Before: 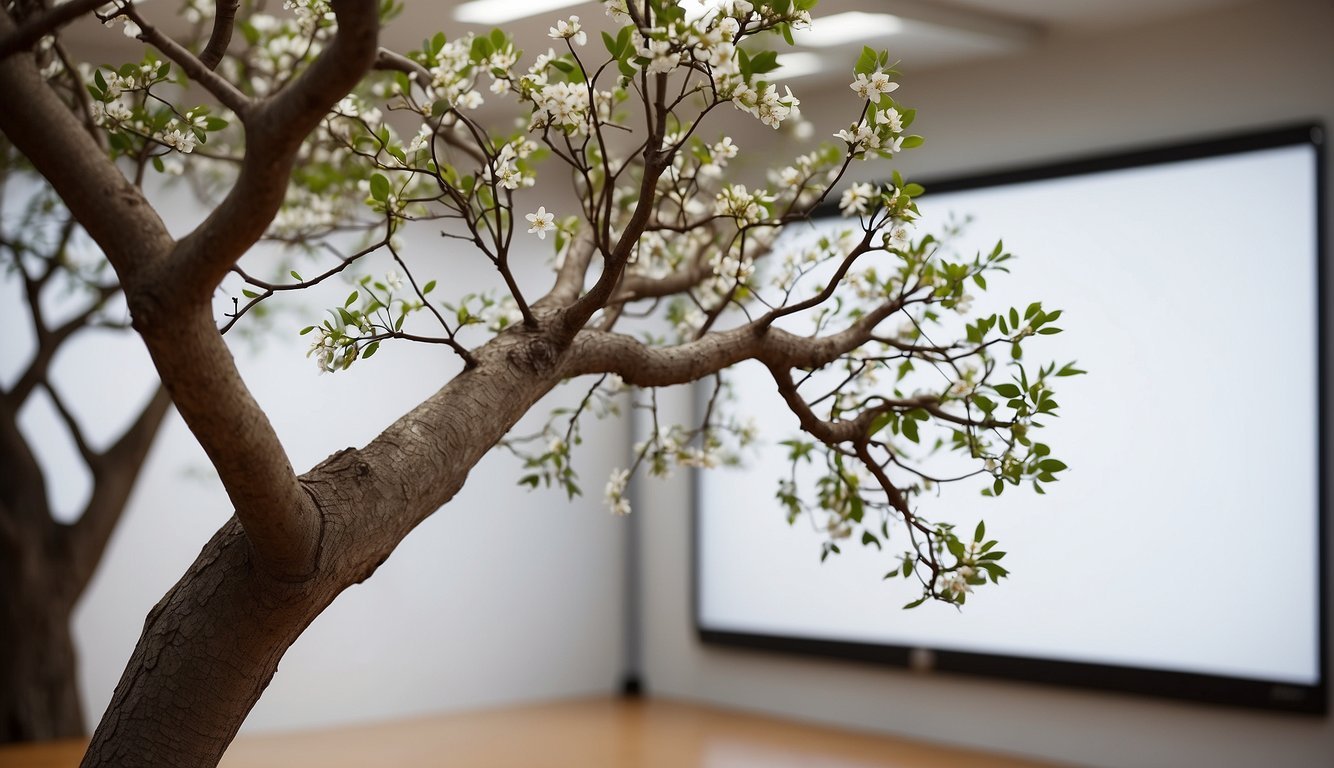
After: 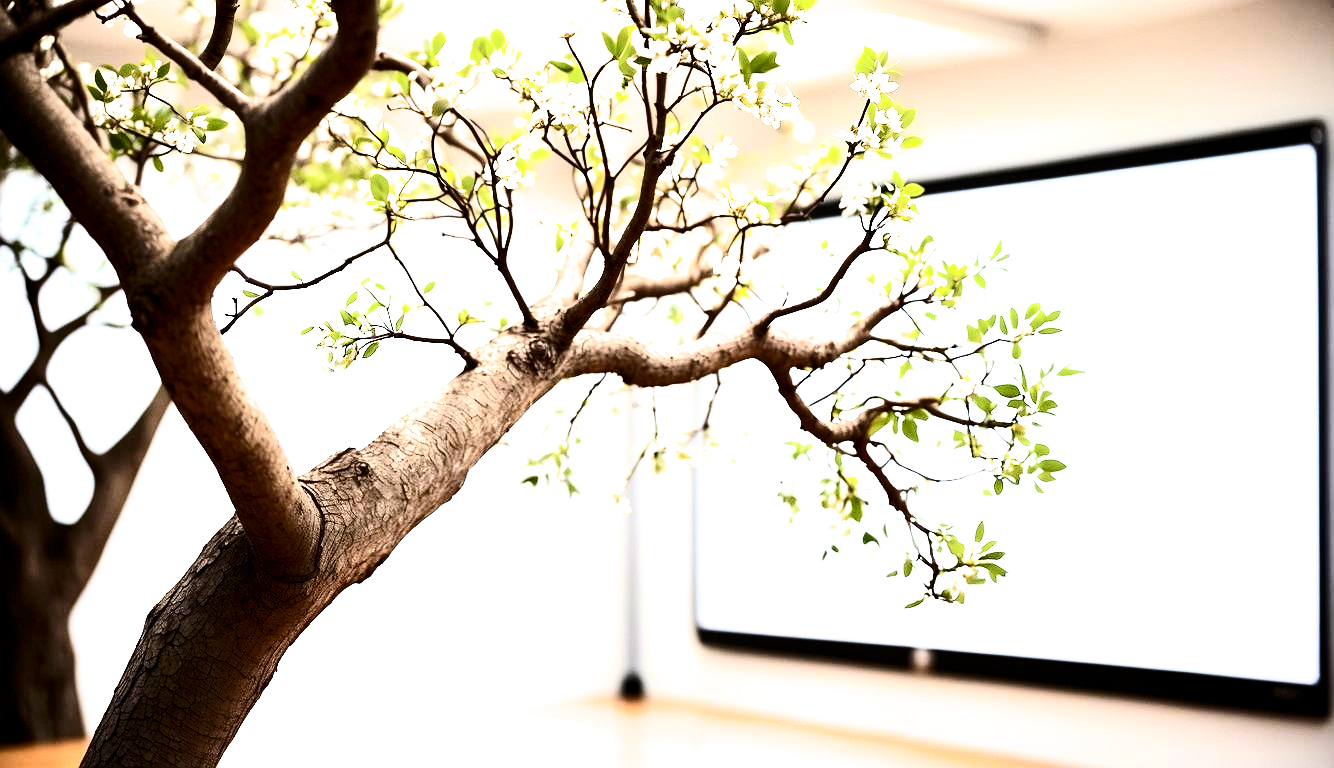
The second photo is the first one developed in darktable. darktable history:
filmic rgb: black relative exposure -5.48 EV, white relative exposure 2.49 EV, threshold 5.95 EV, target black luminance 0%, hardness 4.5, latitude 66.97%, contrast 1.459, shadows ↔ highlights balance -4.15%, color science v6 (2022), enable highlight reconstruction true
contrast brightness saturation: contrast 0.397, brightness 0.05, saturation 0.246
color zones: curves: ch1 [(0, 0.469) (0.01, 0.469) (0.12, 0.446) (0.248, 0.469) (0.5, 0.5) (0.748, 0.5) (0.99, 0.469) (1, 0.469)]
exposure: black level correction 0, exposure 1.874 EV, compensate exposure bias true, compensate highlight preservation false
